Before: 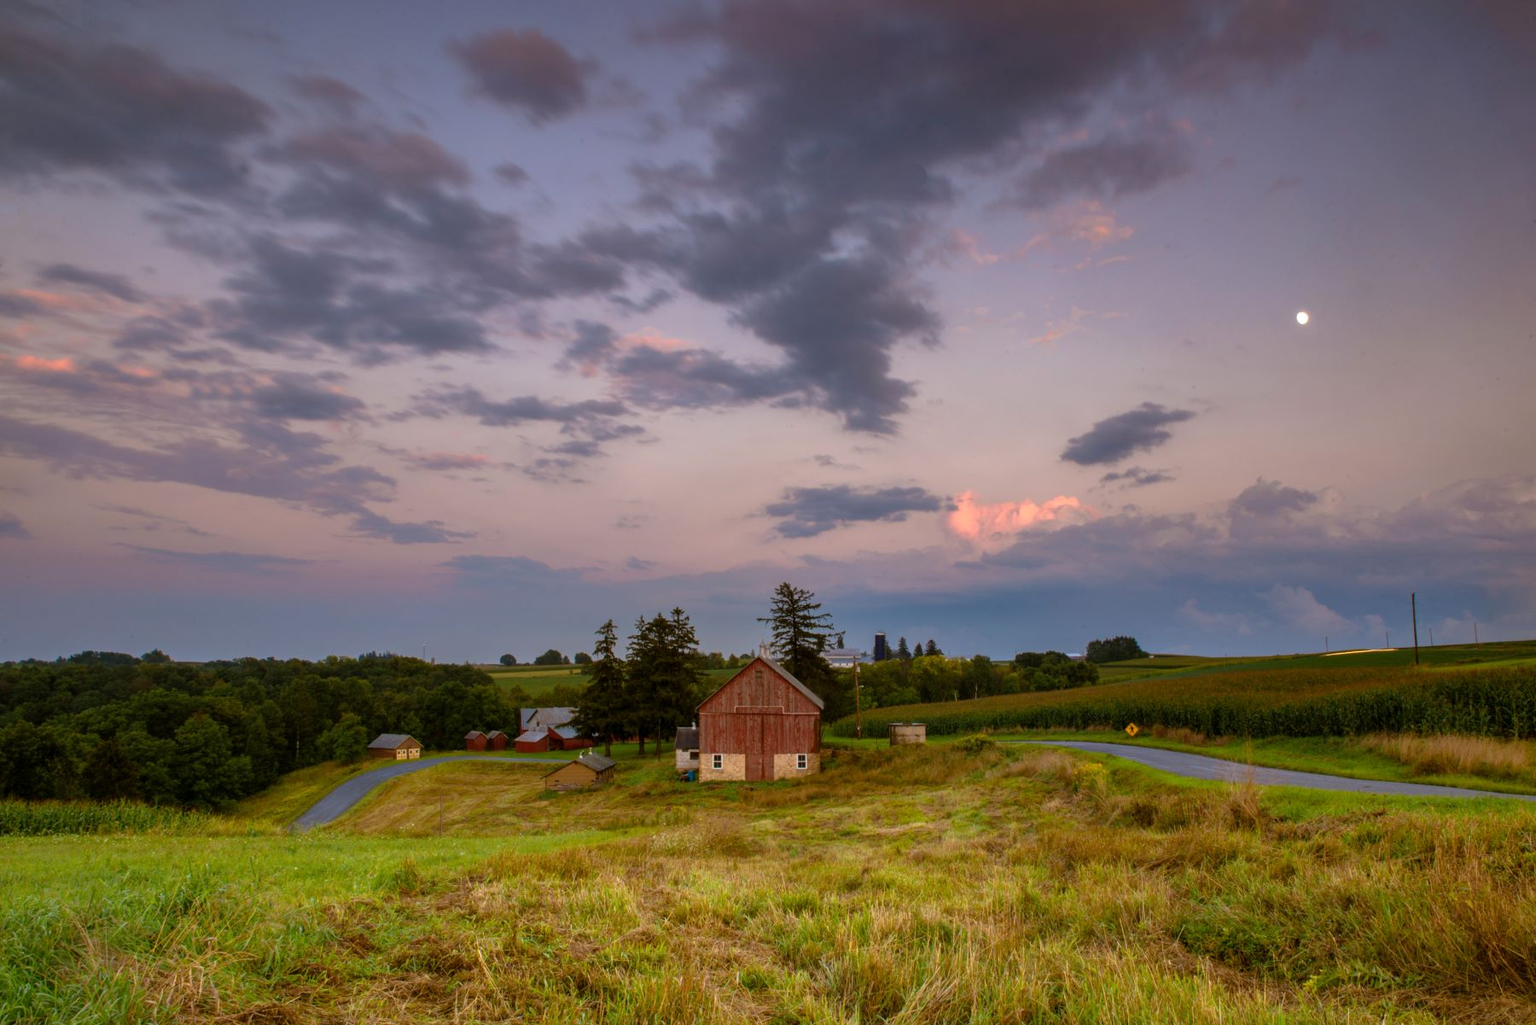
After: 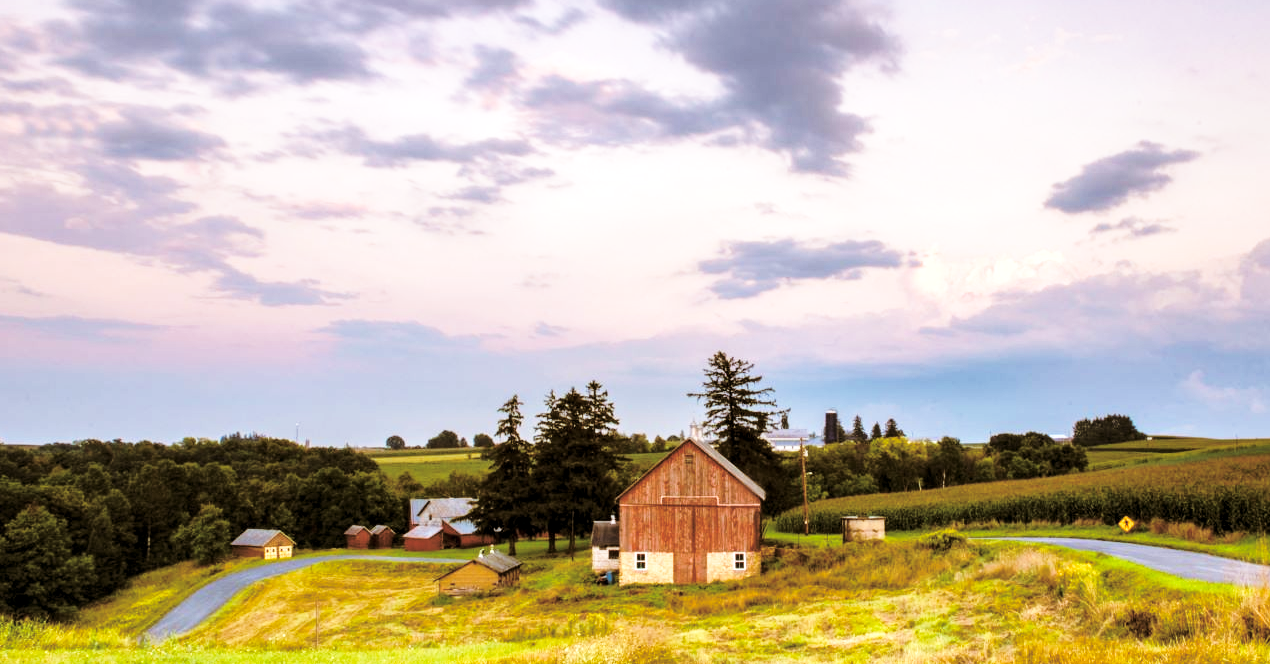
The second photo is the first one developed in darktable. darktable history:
contrast equalizer: octaves 7, y [[0.6 ×6], [0.55 ×6], [0 ×6], [0 ×6], [0 ×6]], mix 0.15
base curve: curves: ch0 [(0, 0) (0.032, 0.037) (0.105, 0.228) (0.435, 0.76) (0.856, 0.983) (1, 1)], preserve colors none
crop: left 11.123%, top 27.61%, right 18.3%, bottom 17.034%
exposure: exposure 0.781 EV, compensate highlight preservation false
split-toning: shadows › hue 32.4°, shadows › saturation 0.51, highlights › hue 180°, highlights › saturation 0, balance -60.17, compress 55.19%
local contrast: highlights 100%, shadows 100%, detail 120%, midtone range 0.2
